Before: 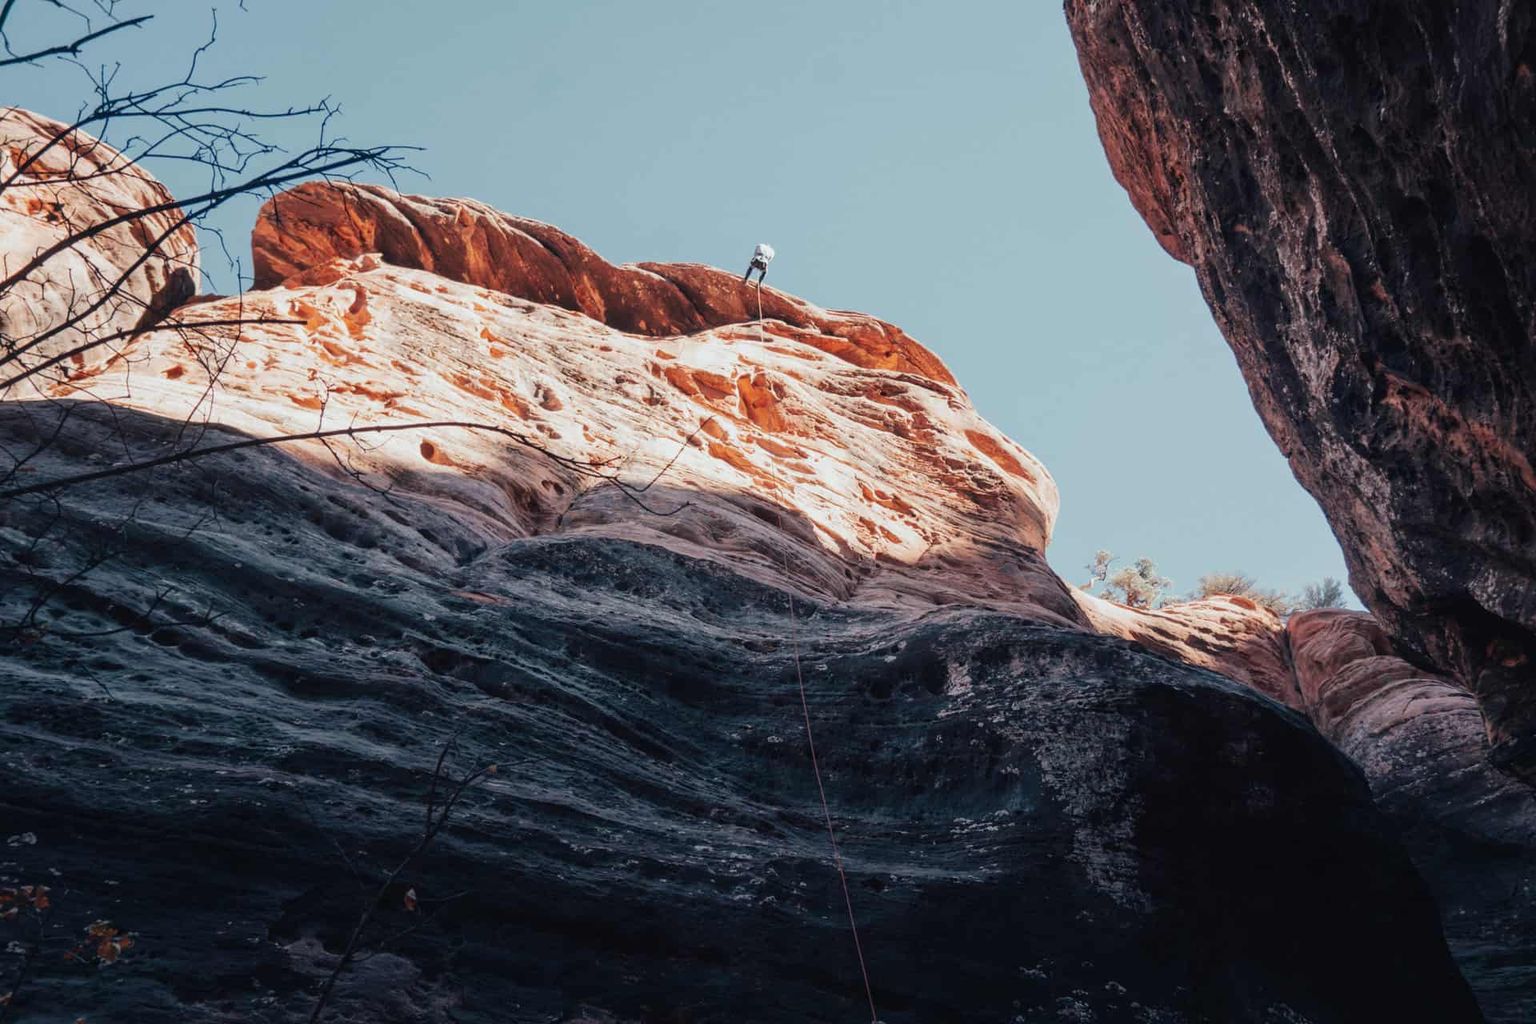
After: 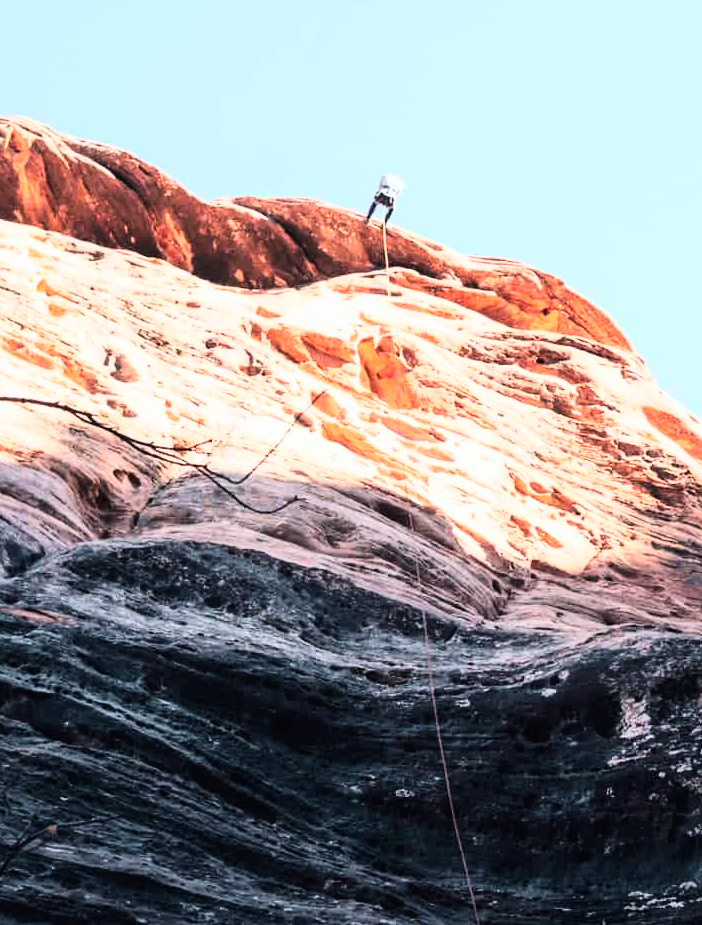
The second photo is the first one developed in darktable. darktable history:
crop and rotate: left 29.414%, top 10.271%, right 34.018%, bottom 17.408%
base curve: curves: ch0 [(0, 0) (0.007, 0.004) (0.027, 0.03) (0.046, 0.07) (0.207, 0.54) (0.442, 0.872) (0.673, 0.972) (1, 1)]
